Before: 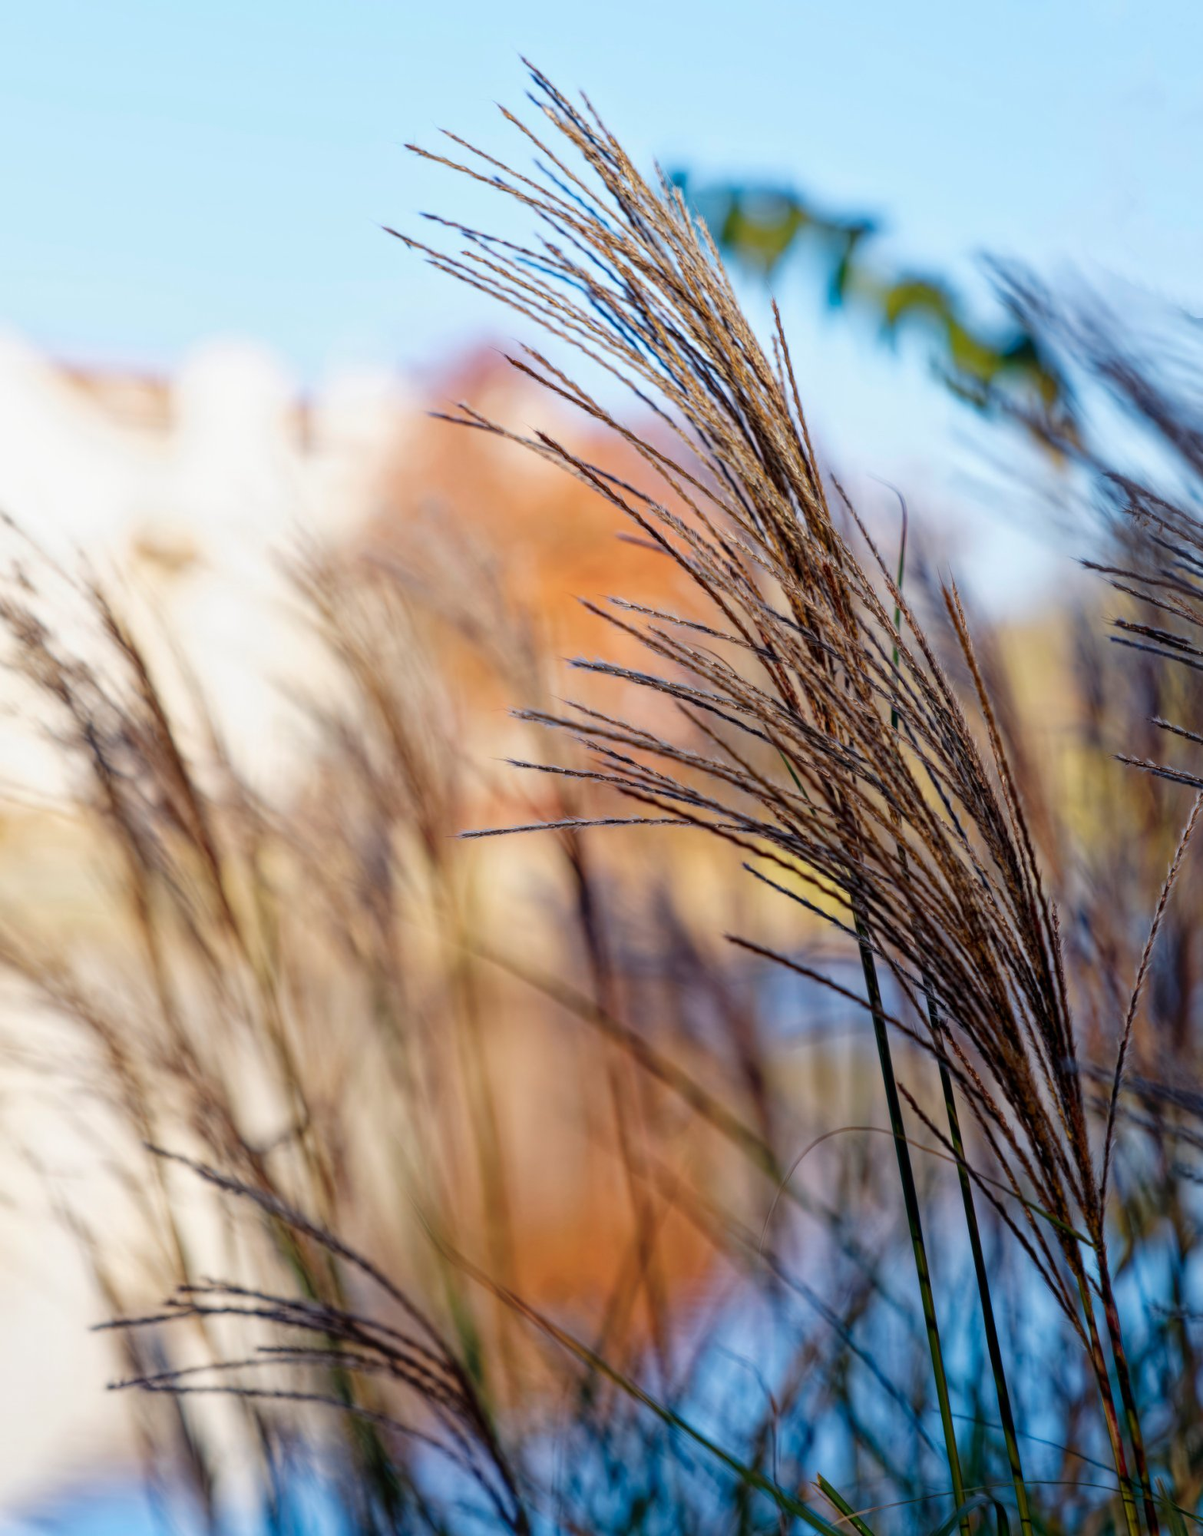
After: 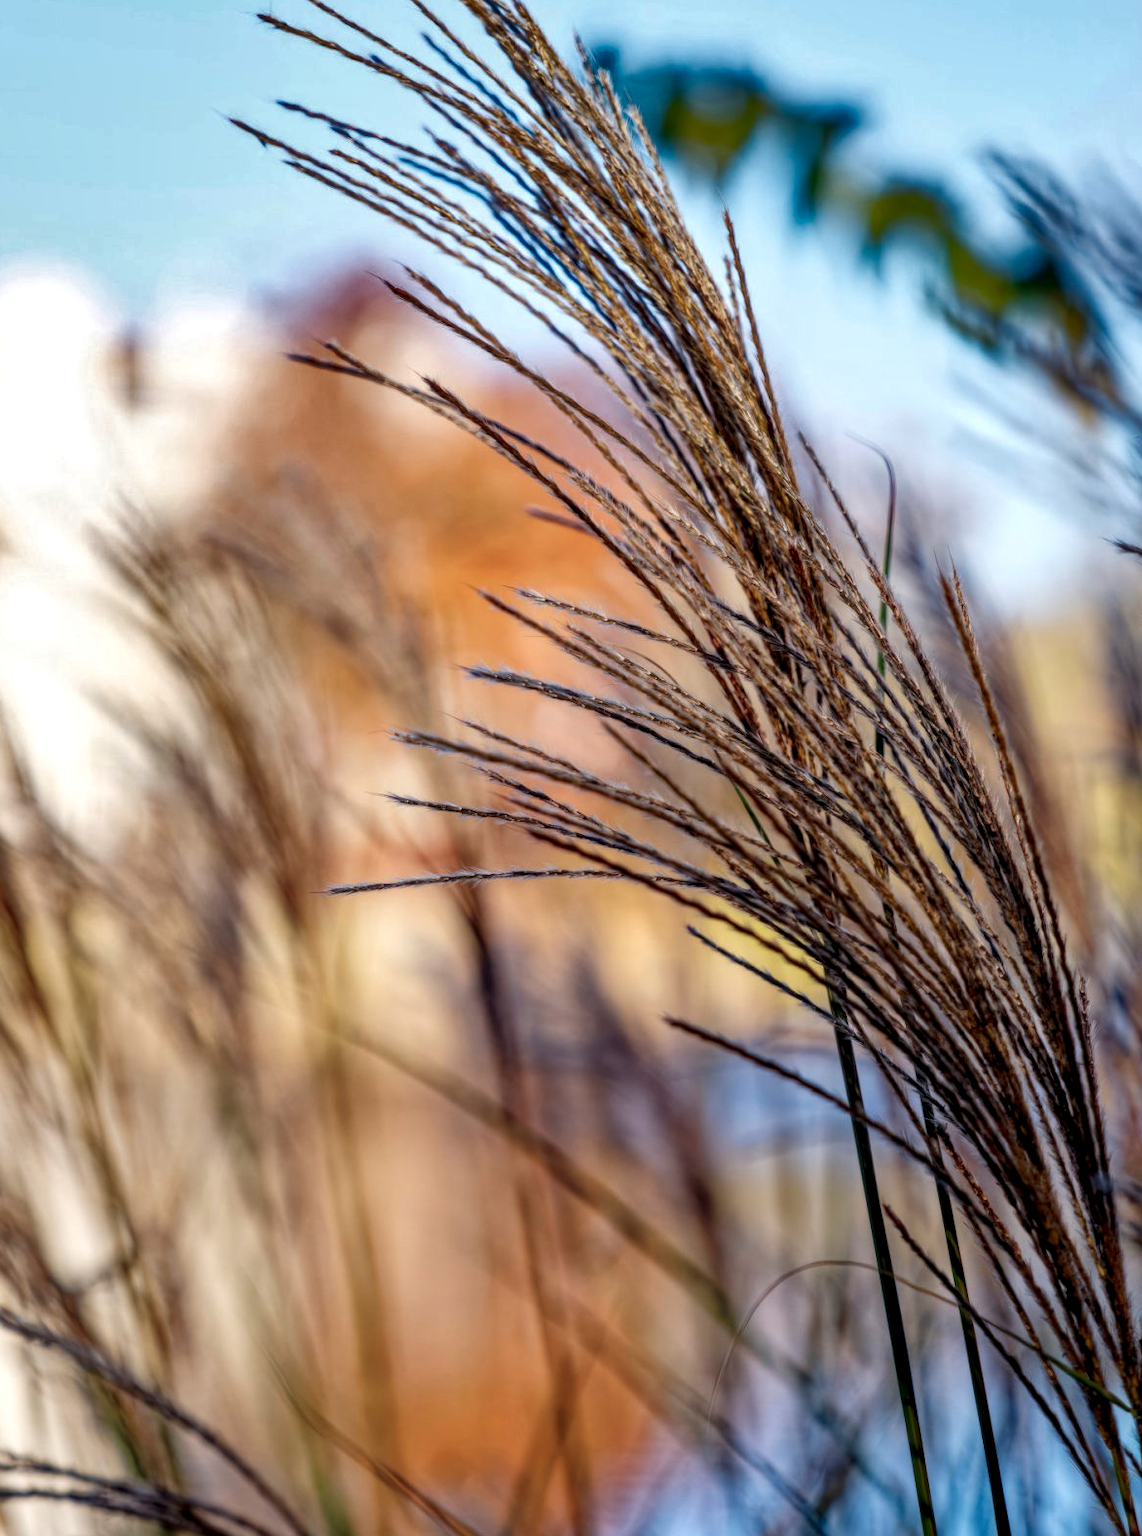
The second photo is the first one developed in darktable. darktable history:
shadows and highlights: radius 171.16, shadows 27, white point adjustment 3.13, highlights -67.95, soften with gaussian
local contrast: detail 130%
crop: left 16.768%, top 8.653%, right 8.362%, bottom 12.485%
